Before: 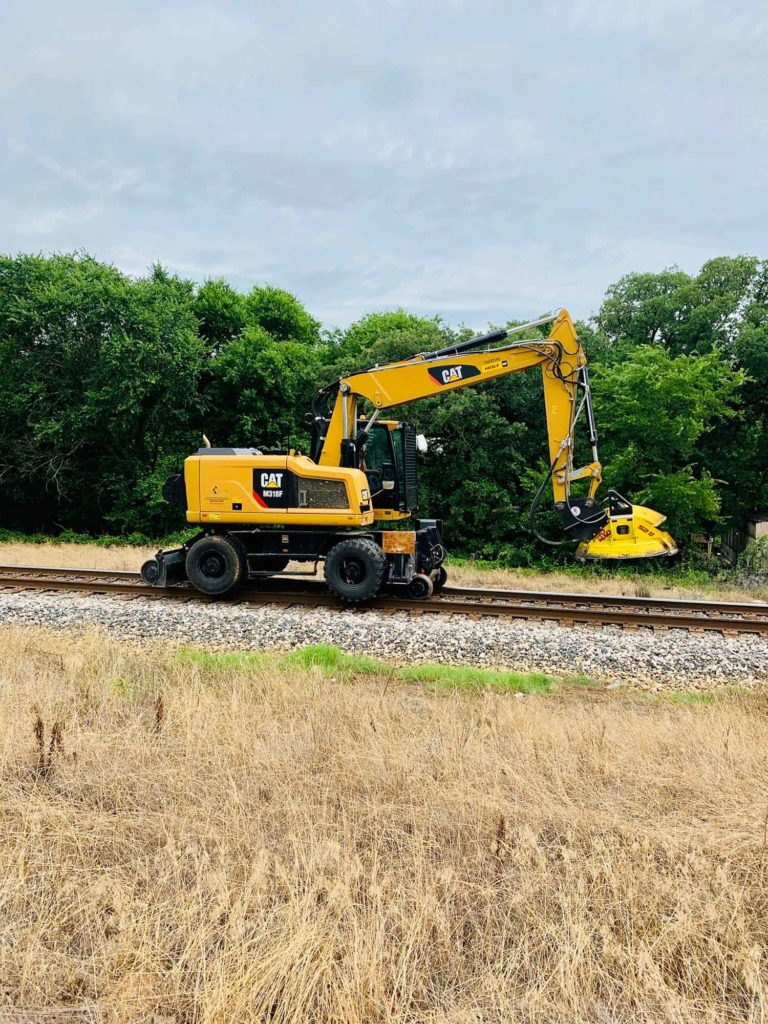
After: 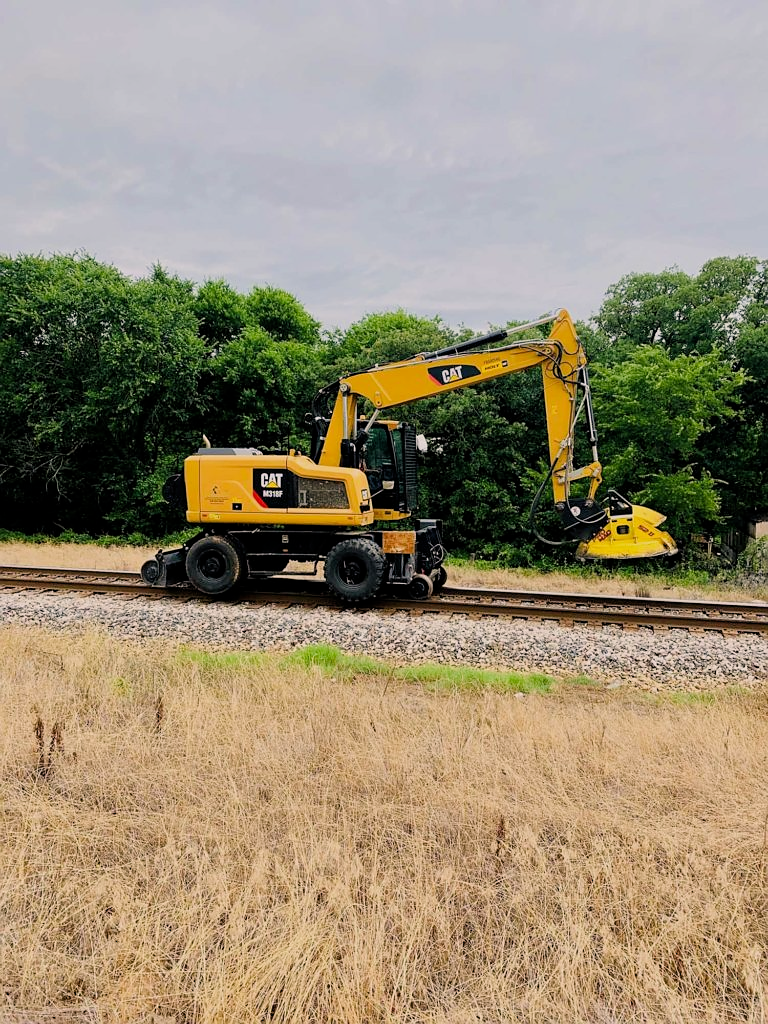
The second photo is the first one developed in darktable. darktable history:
color correction: highlights a* 5.86, highlights b* 4.8
filmic rgb: middle gray luminance 18.31%, black relative exposure -11.14 EV, white relative exposure 3.75 EV, threshold 2.97 EV, target black luminance 0%, hardness 5.87, latitude 57.95%, contrast 0.964, shadows ↔ highlights balance 49.75%, enable highlight reconstruction true
sharpen: radius 0.996
